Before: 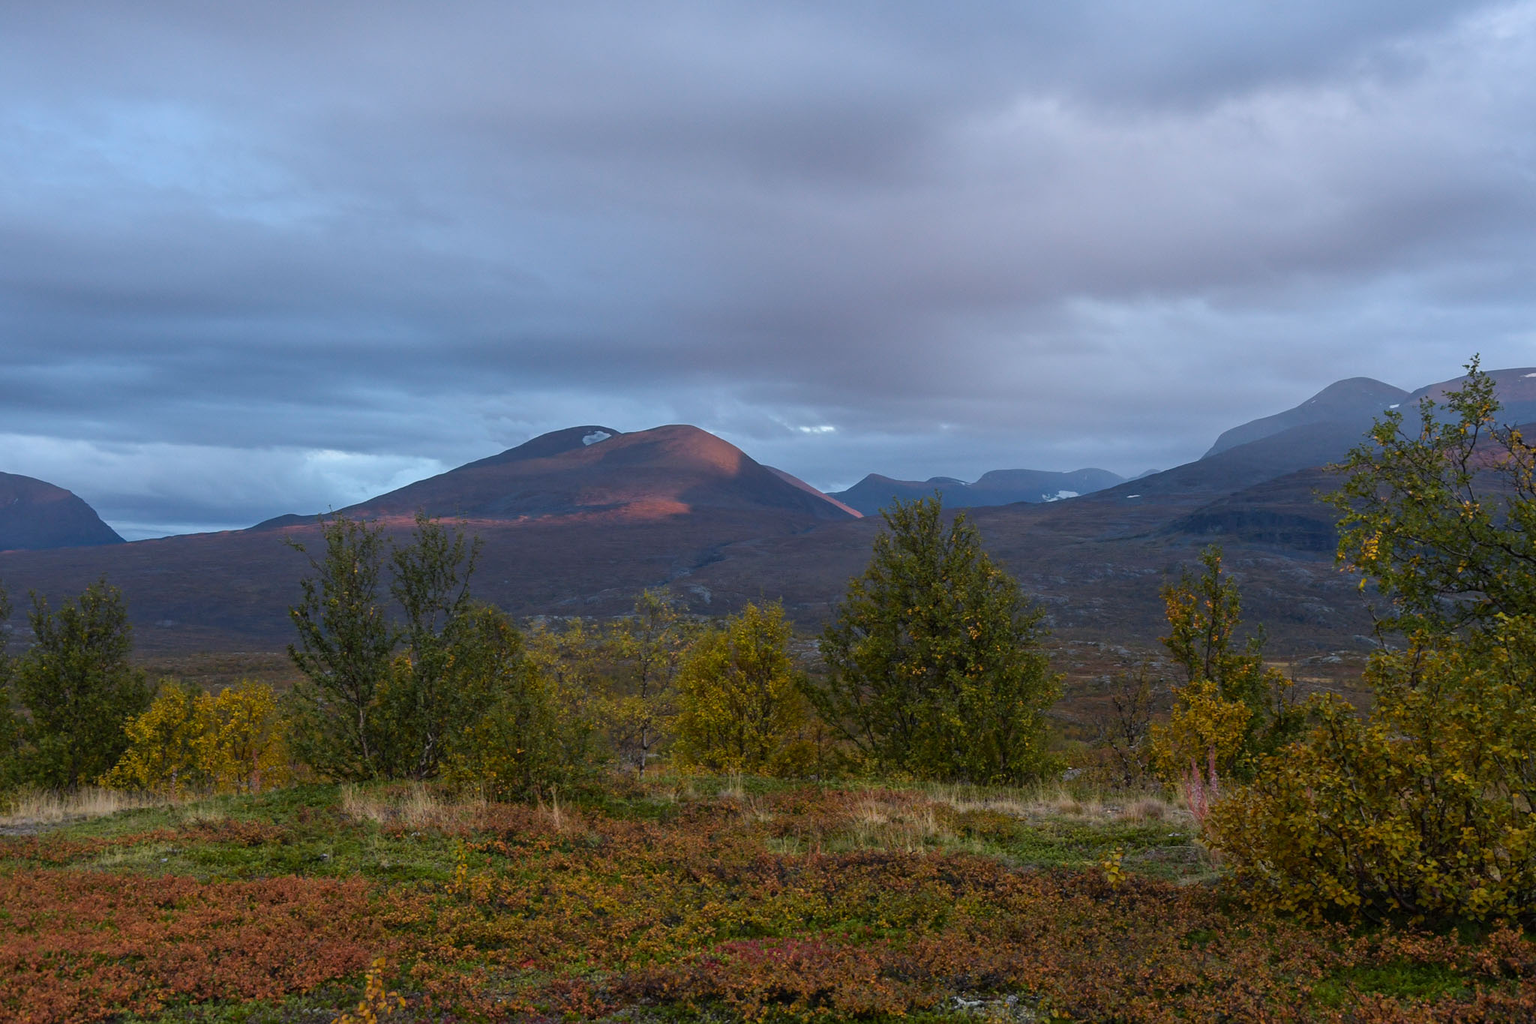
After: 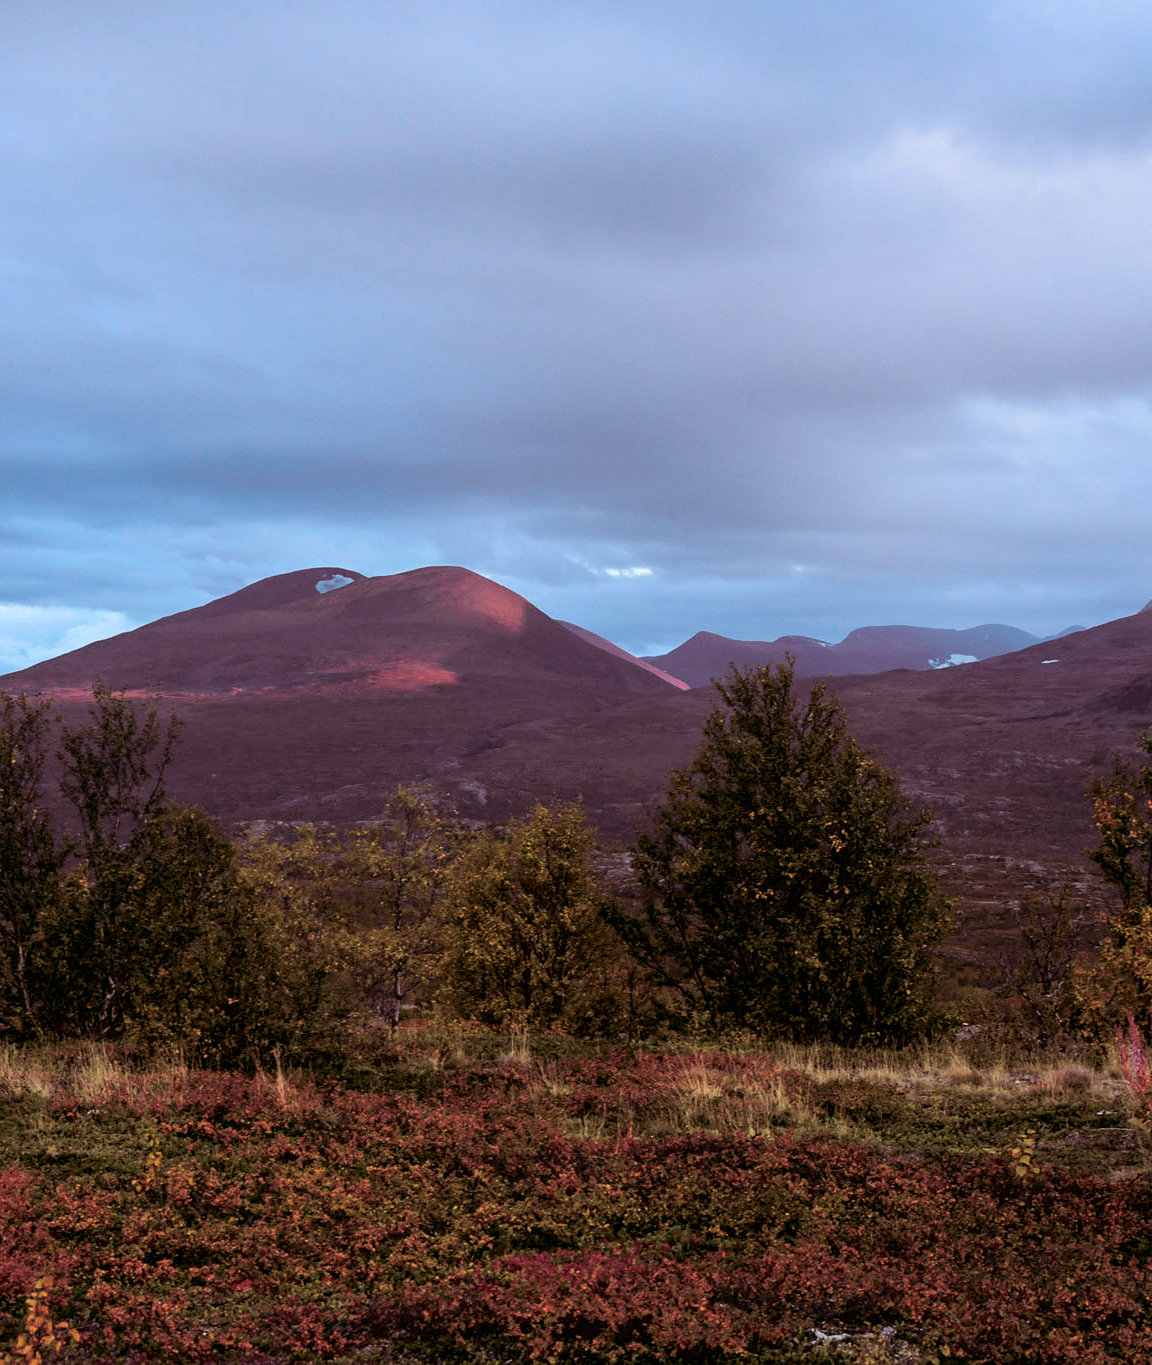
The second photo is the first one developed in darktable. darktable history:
crop and rotate: left 22.516%, right 21.234%
tone curve: curves: ch0 [(0, 0.01) (0.133, 0.057) (0.338, 0.327) (0.494, 0.55) (0.726, 0.807) (1, 1)]; ch1 [(0, 0) (0.346, 0.324) (0.45, 0.431) (0.5, 0.5) (0.522, 0.517) (0.543, 0.578) (1, 1)]; ch2 [(0, 0) (0.44, 0.424) (0.501, 0.499) (0.564, 0.611) (0.622, 0.667) (0.707, 0.746) (1, 1)], color space Lab, independent channels, preserve colors none
split-toning: shadows › saturation 0.41, highlights › saturation 0, compress 33.55%
